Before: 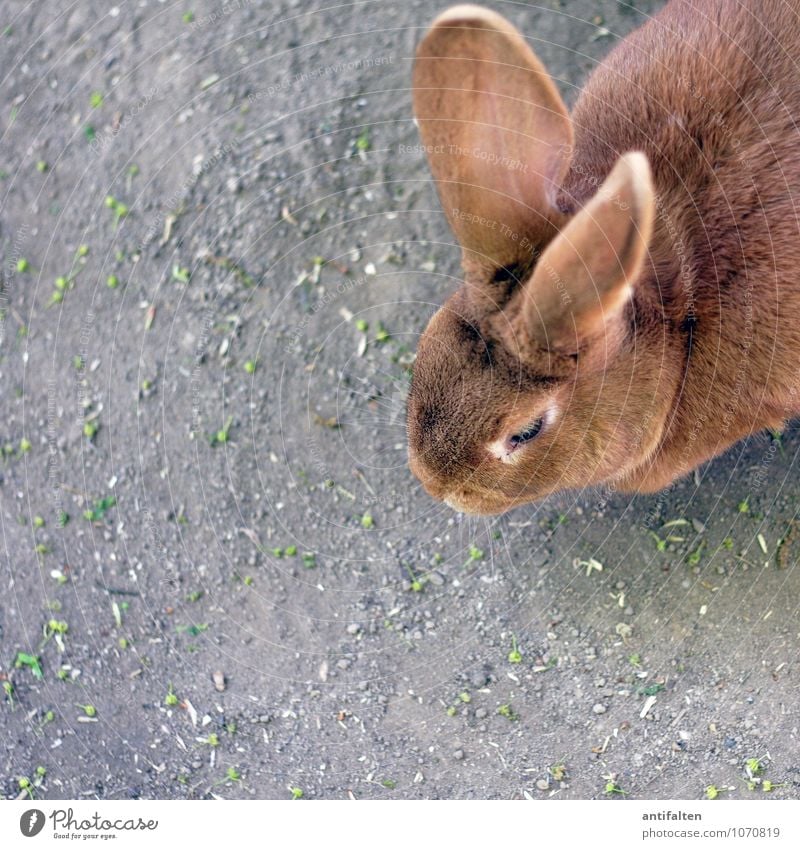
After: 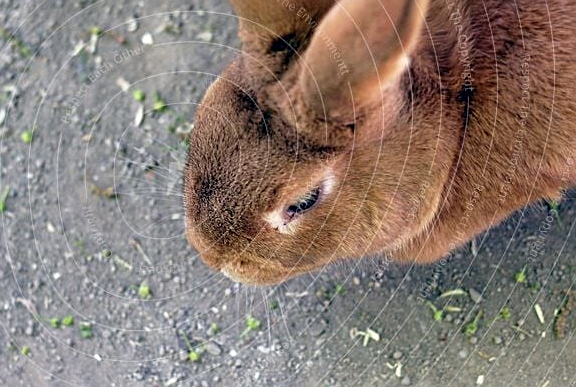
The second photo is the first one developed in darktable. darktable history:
sharpen: on, module defaults
crop and rotate: left 27.983%, top 27.097%, bottom 27.302%
